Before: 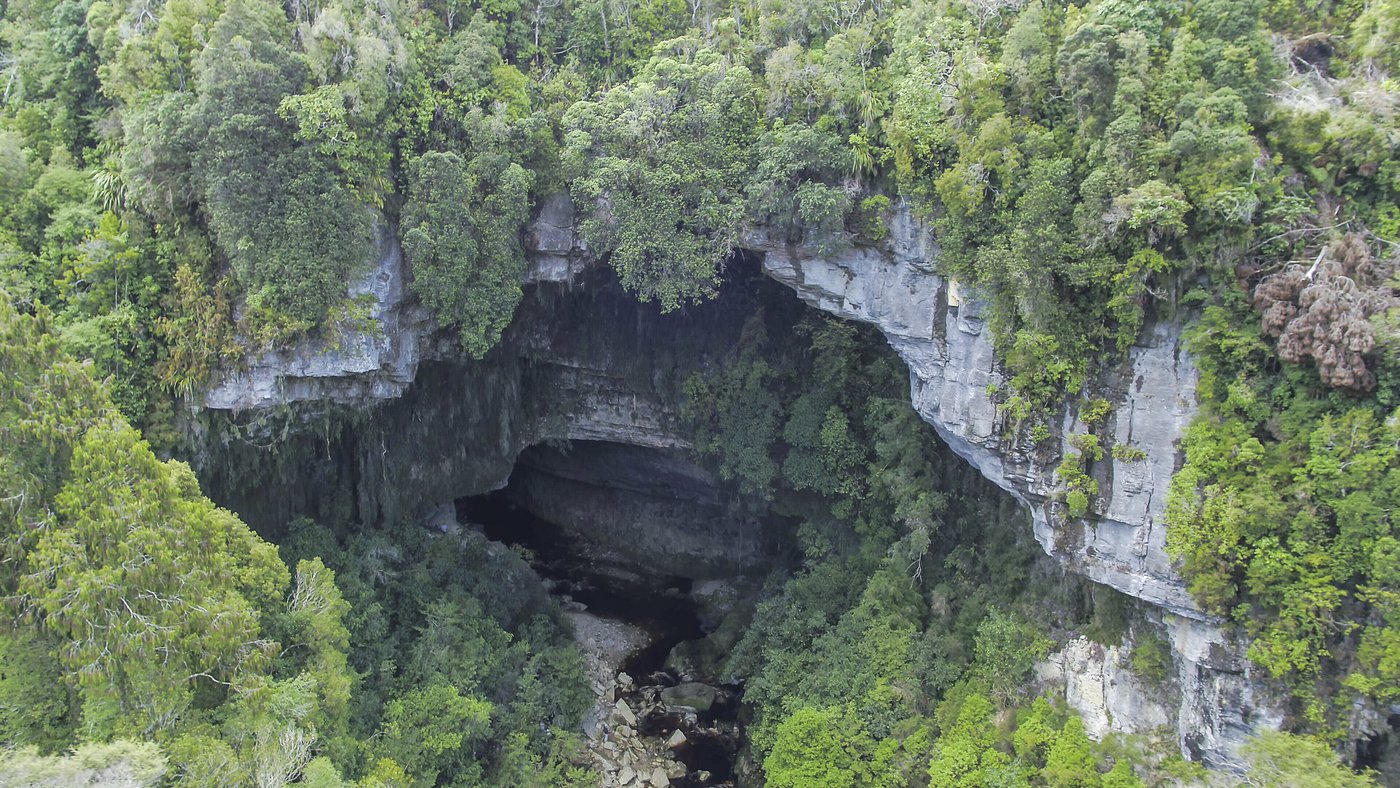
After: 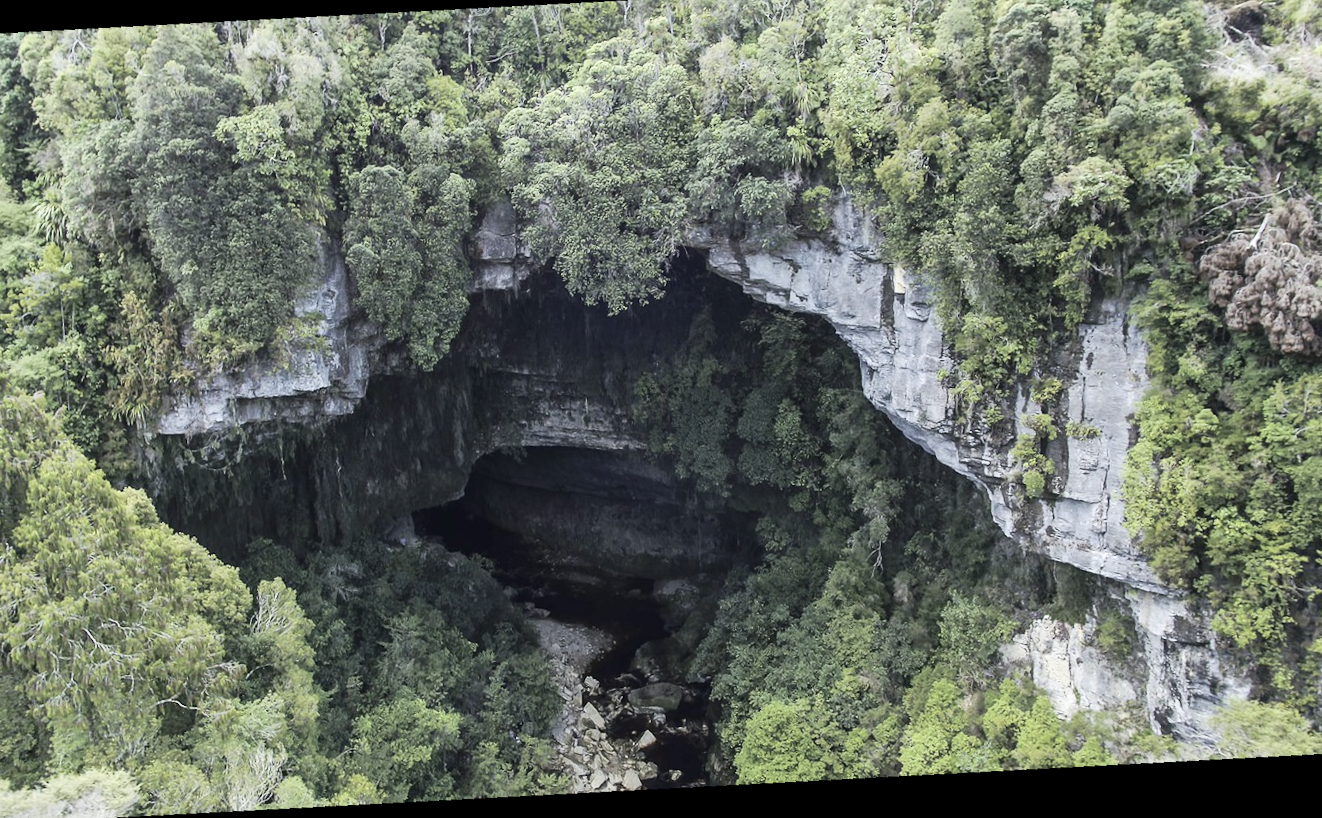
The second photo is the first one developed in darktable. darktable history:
crop and rotate: angle -1.96°, left 3.097%, top 4.154%, right 1.586%, bottom 0.529%
rotate and perspective: rotation -4.98°, automatic cropping off
contrast brightness saturation: contrast 0.25, saturation -0.31
